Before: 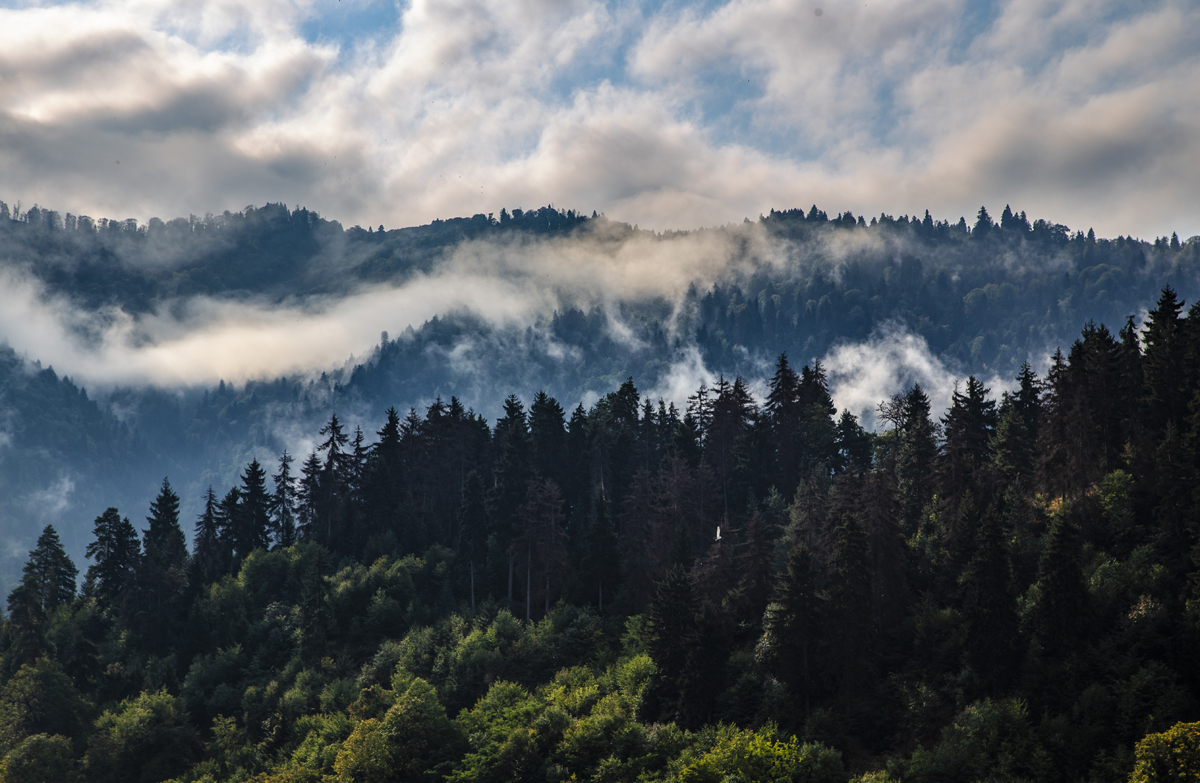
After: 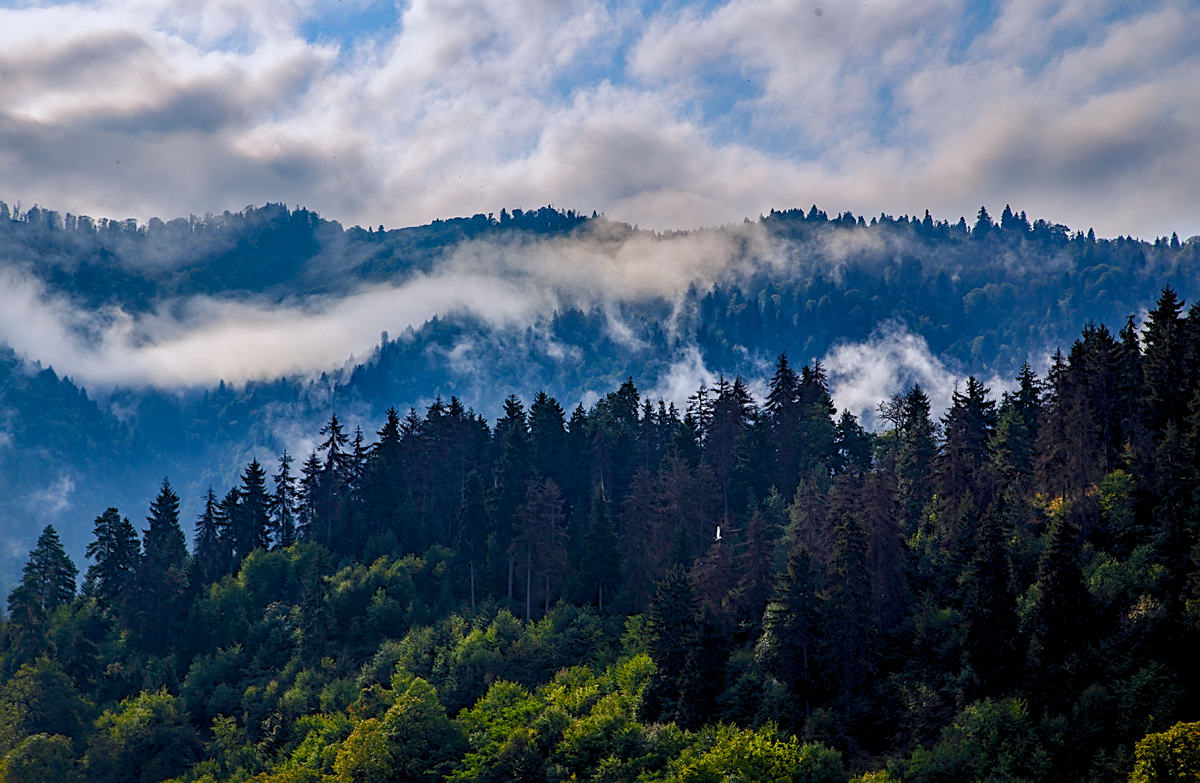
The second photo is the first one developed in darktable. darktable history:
sharpen: on, module defaults
color balance rgb: global offset › luminance -0.5%, perceptual saturation grading › highlights -17.77%, perceptual saturation grading › mid-tones 33.1%, perceptual saturation grading › shadows 50.52%, perceptual brilliance grading › highlights 10.8%, perceptual brilliance grading › shadows -10.8%, global vibrance 24.22%, contrast -25%
color calibration: illuminant as shot in camera, x 0.358, y 0.373, temperature 4628.91 K
